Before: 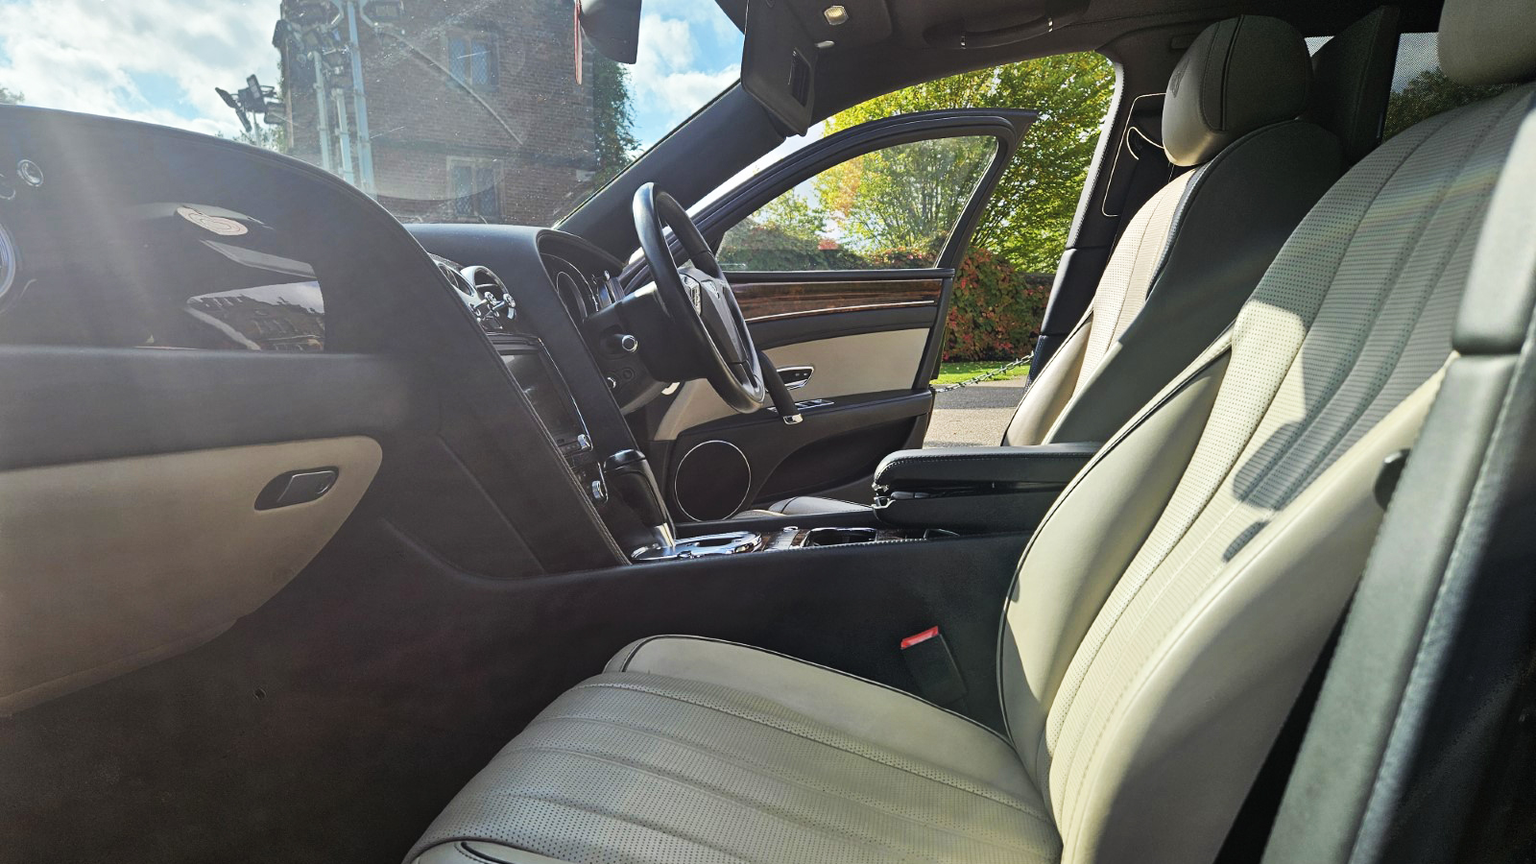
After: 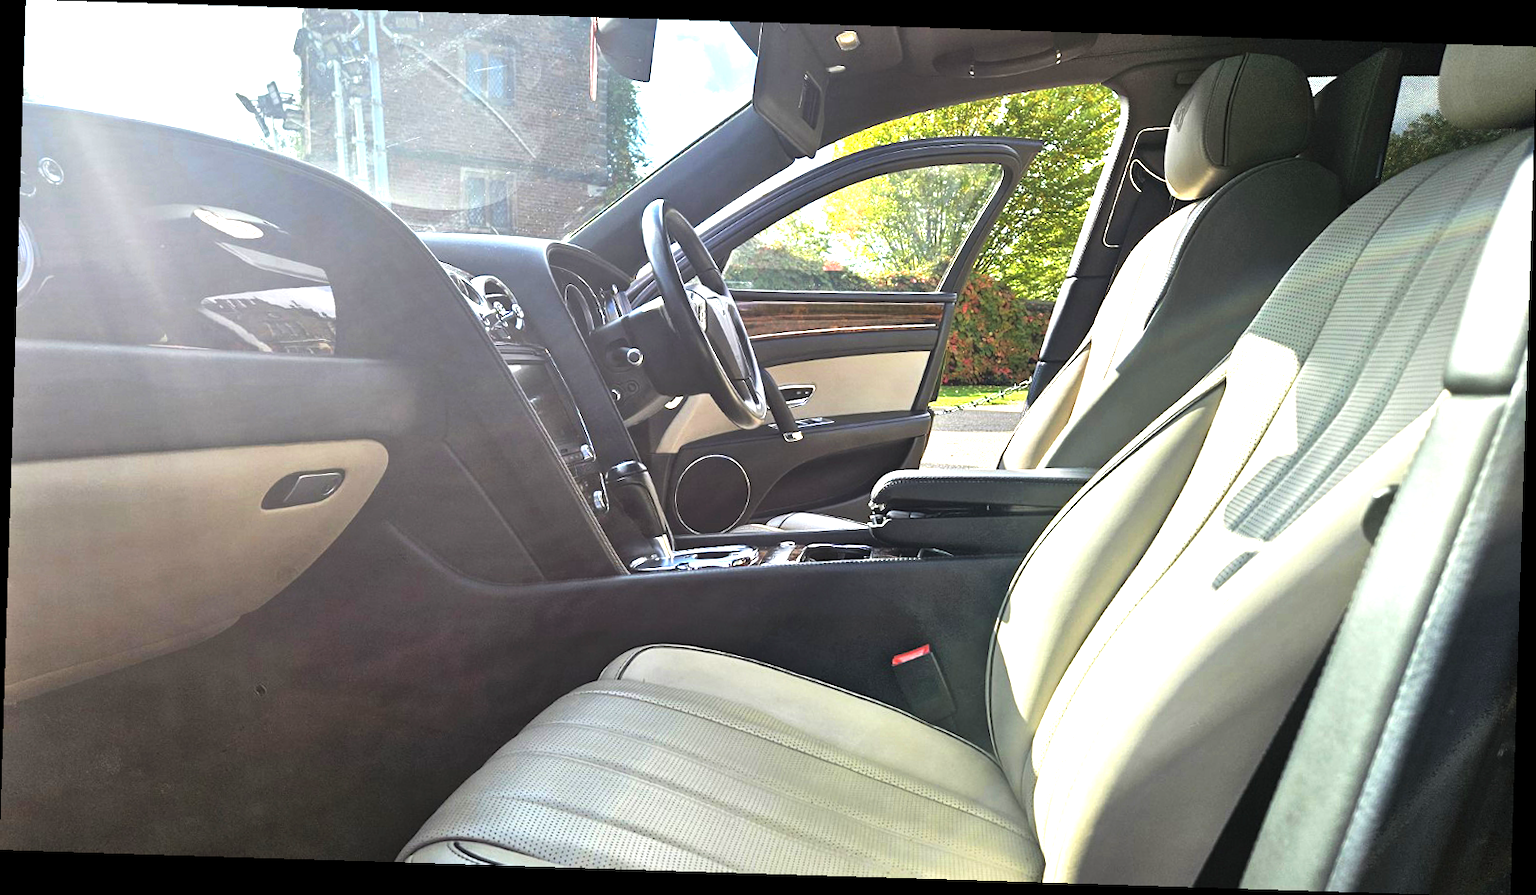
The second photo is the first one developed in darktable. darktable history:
exposure: exposure 1.208 EV, compensate highlight preservation false
crop and rotate: angle -1.8°
